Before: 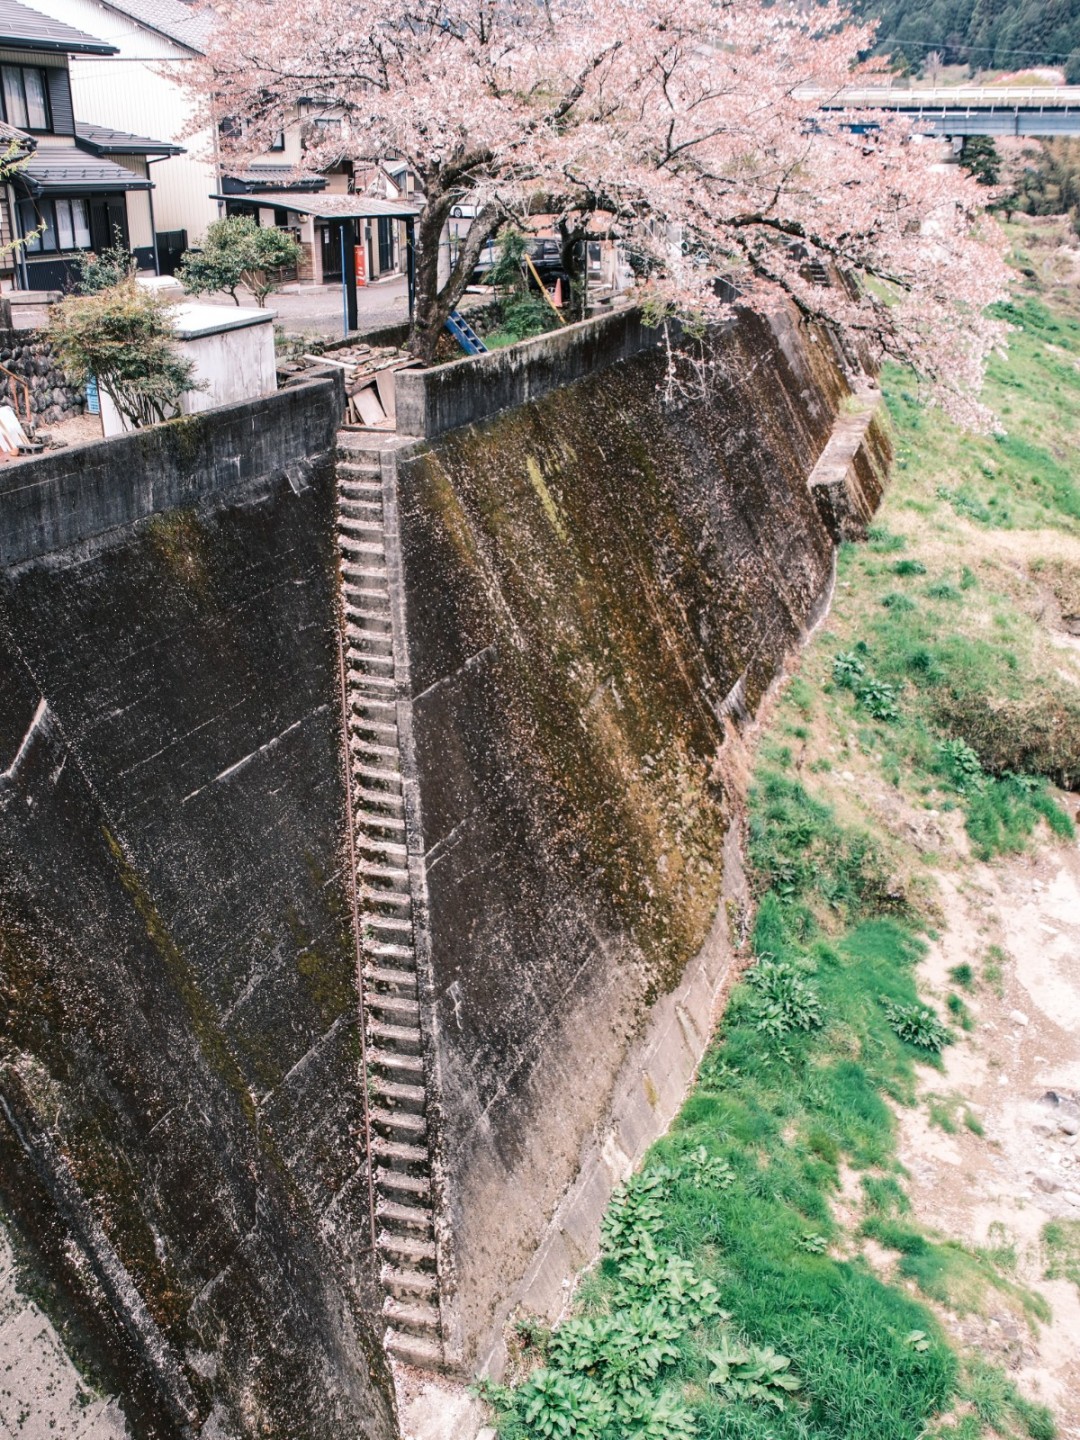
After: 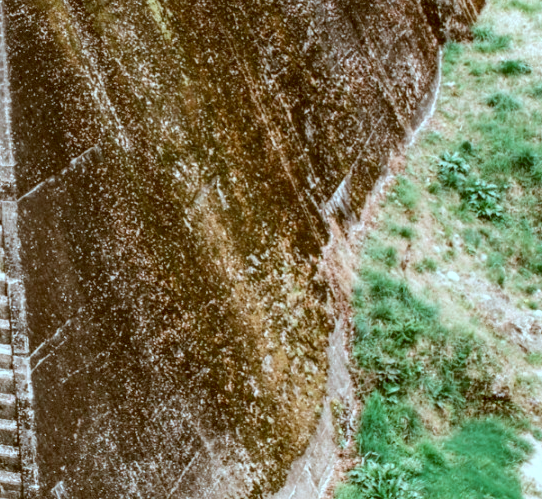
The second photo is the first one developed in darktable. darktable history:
local contrast: on, module defaults
color correction: highlights a* -14.62, highlights b* -16.22, shadows a* 10.12, shadows b* 29.4
crop: left 36.607%, top 34.735%, right 13.146%, bottom 30.611%
